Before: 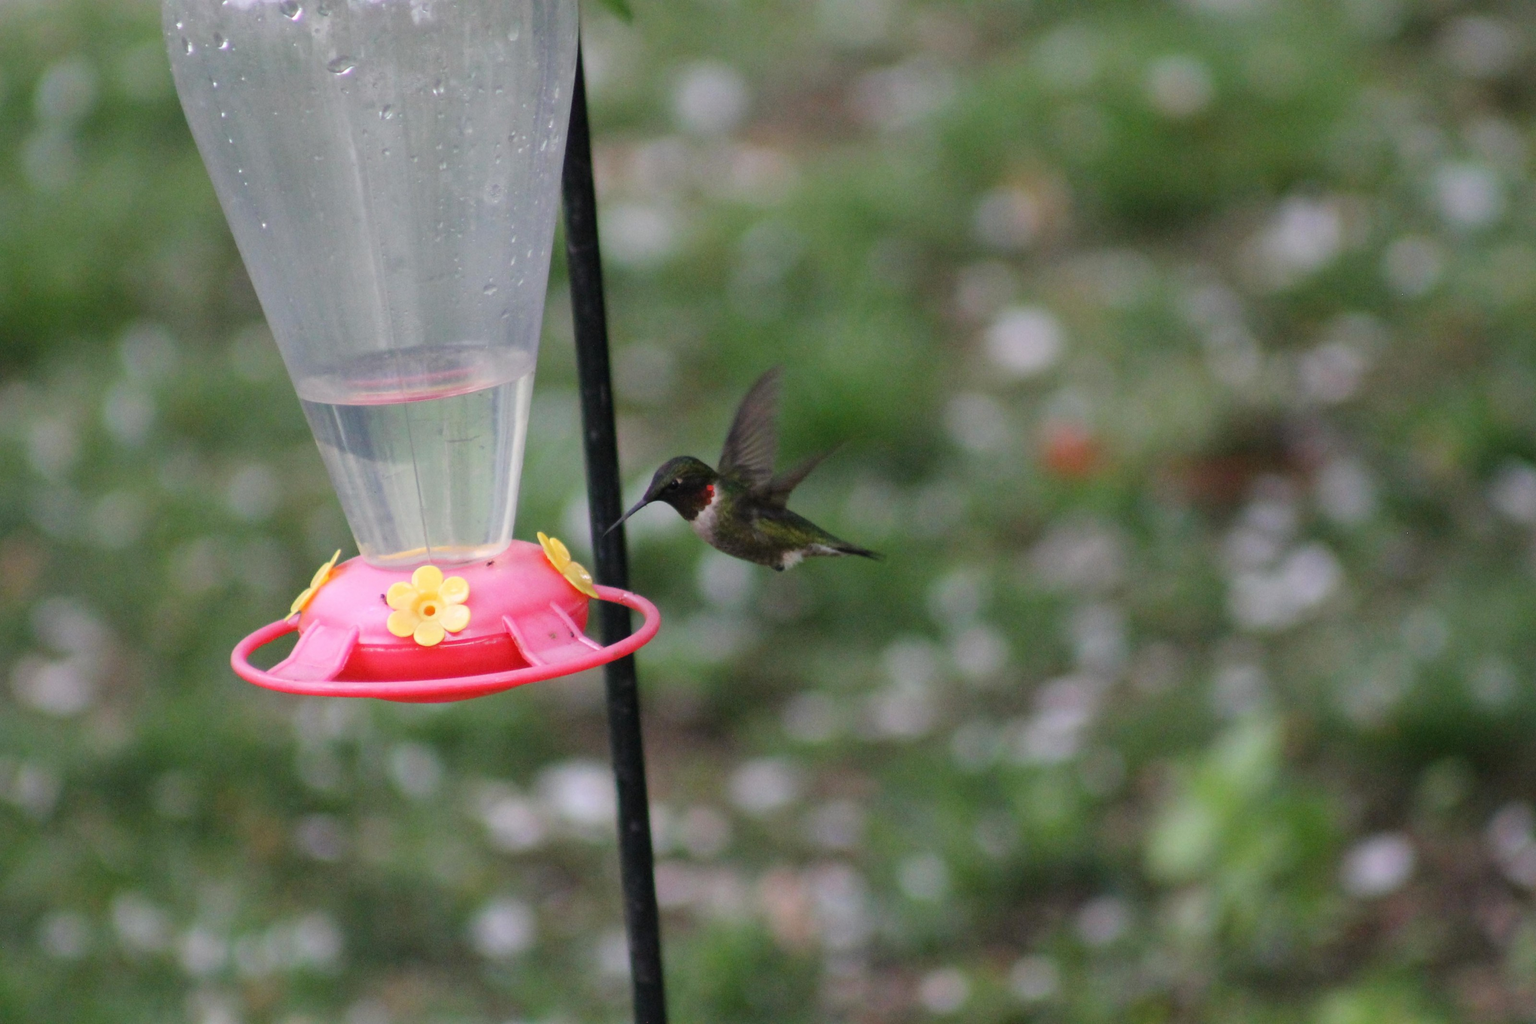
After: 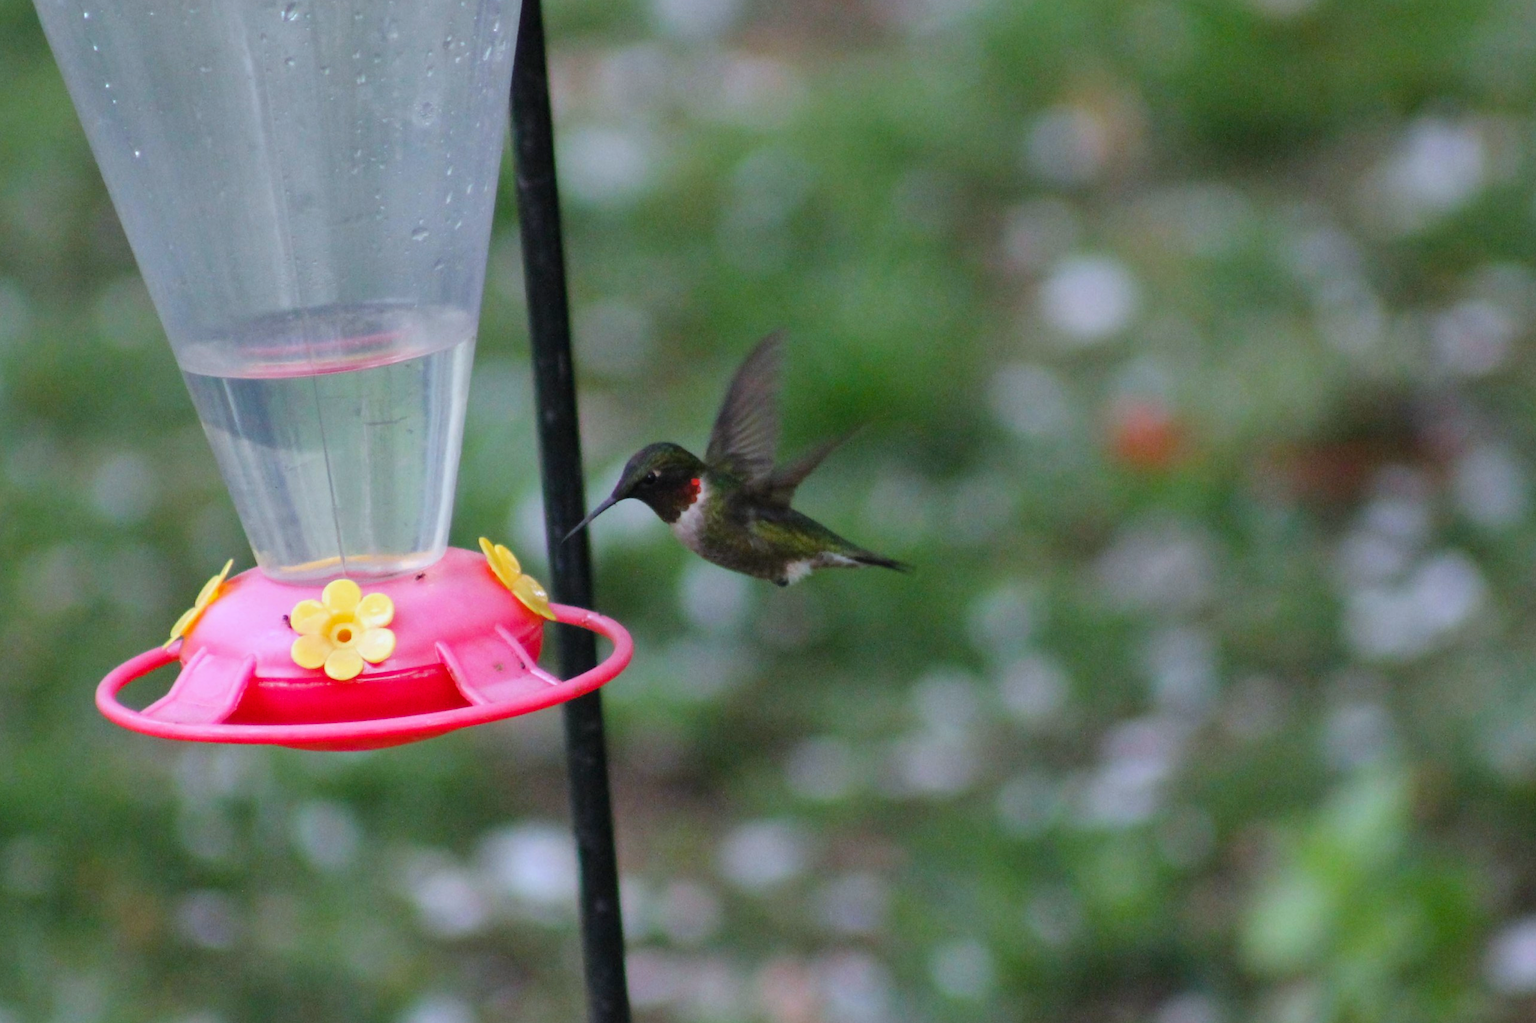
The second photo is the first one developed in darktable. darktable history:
crop and rotate: left 10.071%, top 10.071%, right 10.02%, bottom 10.02%
color correction: highlights a* -4.18, highlights b* -10.81
color balance rgb: linear chroma grading › global chroma 6.48%, perceptual saturation grading › global saturation 12.96%, global vibrance 6.02%
shadows and highlights: shadows 32.83, highlights -47.7, soften with gaussian
